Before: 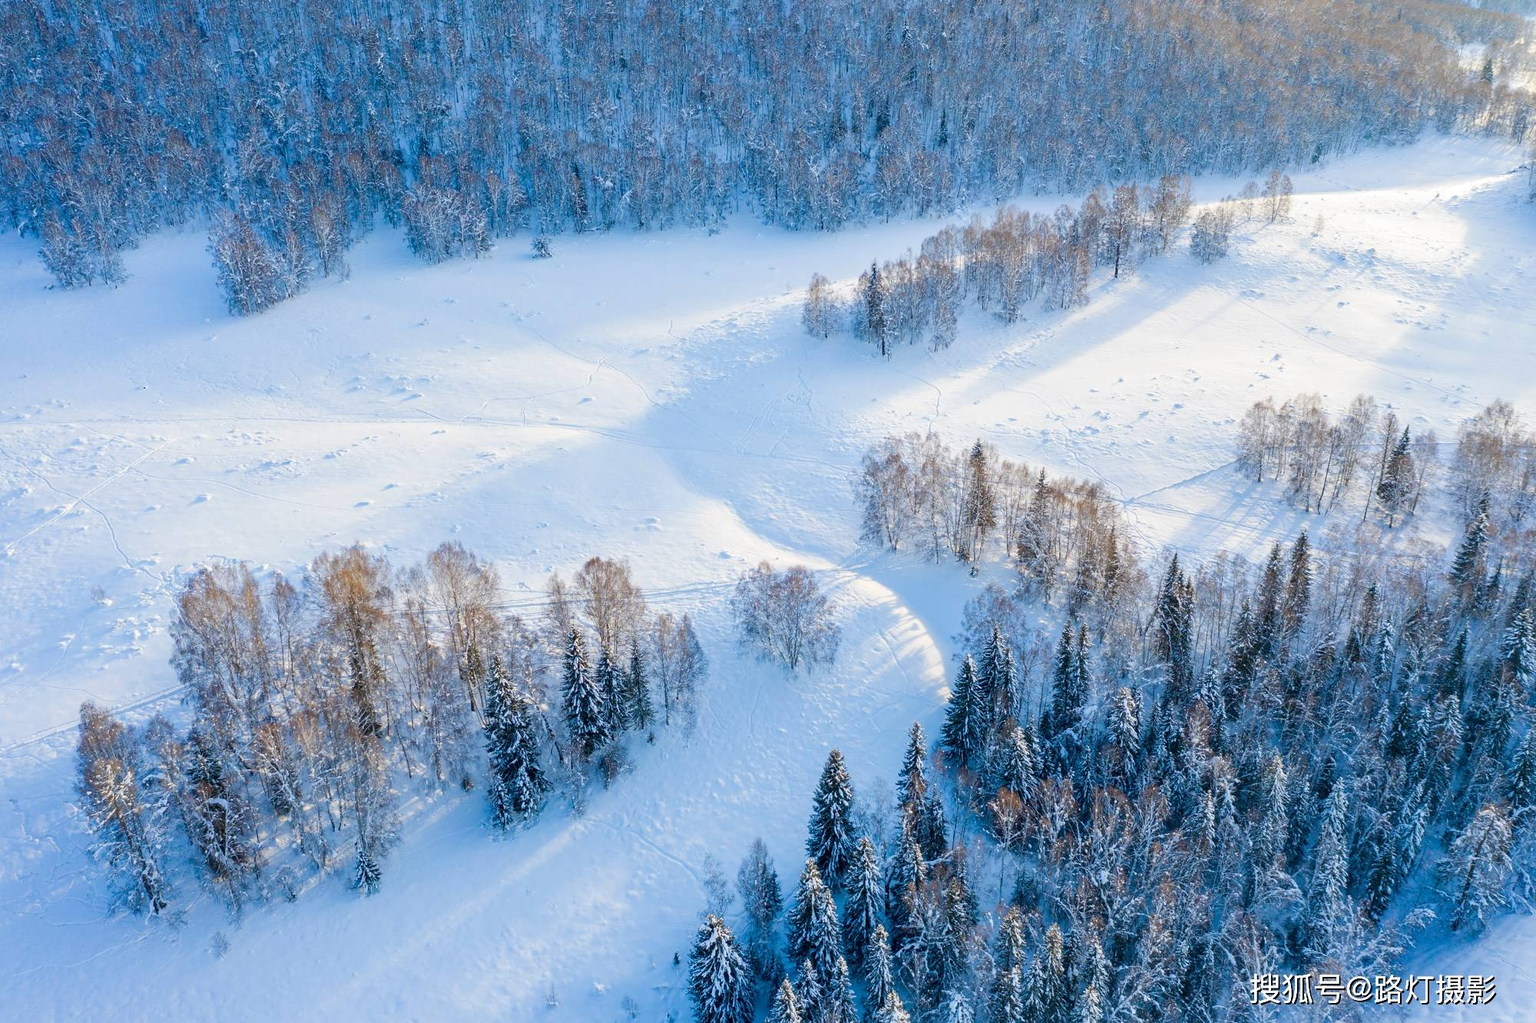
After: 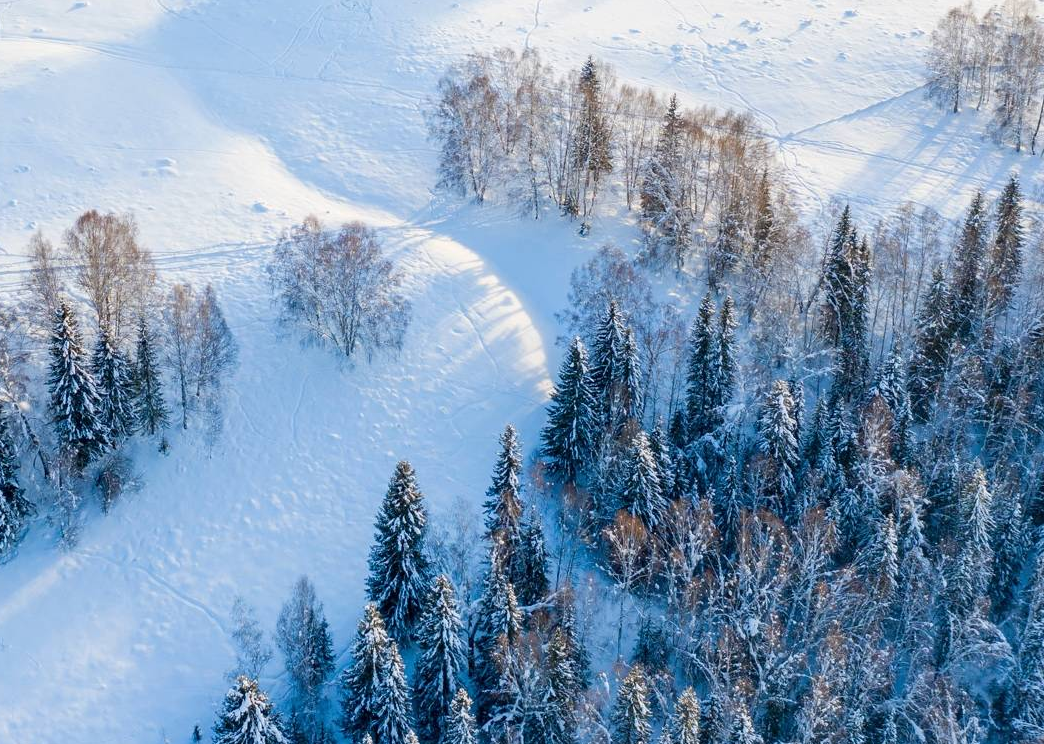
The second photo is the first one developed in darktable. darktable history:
crop: left 34.218%, top 38.721%, right 13.535%, bottom 5.367%
